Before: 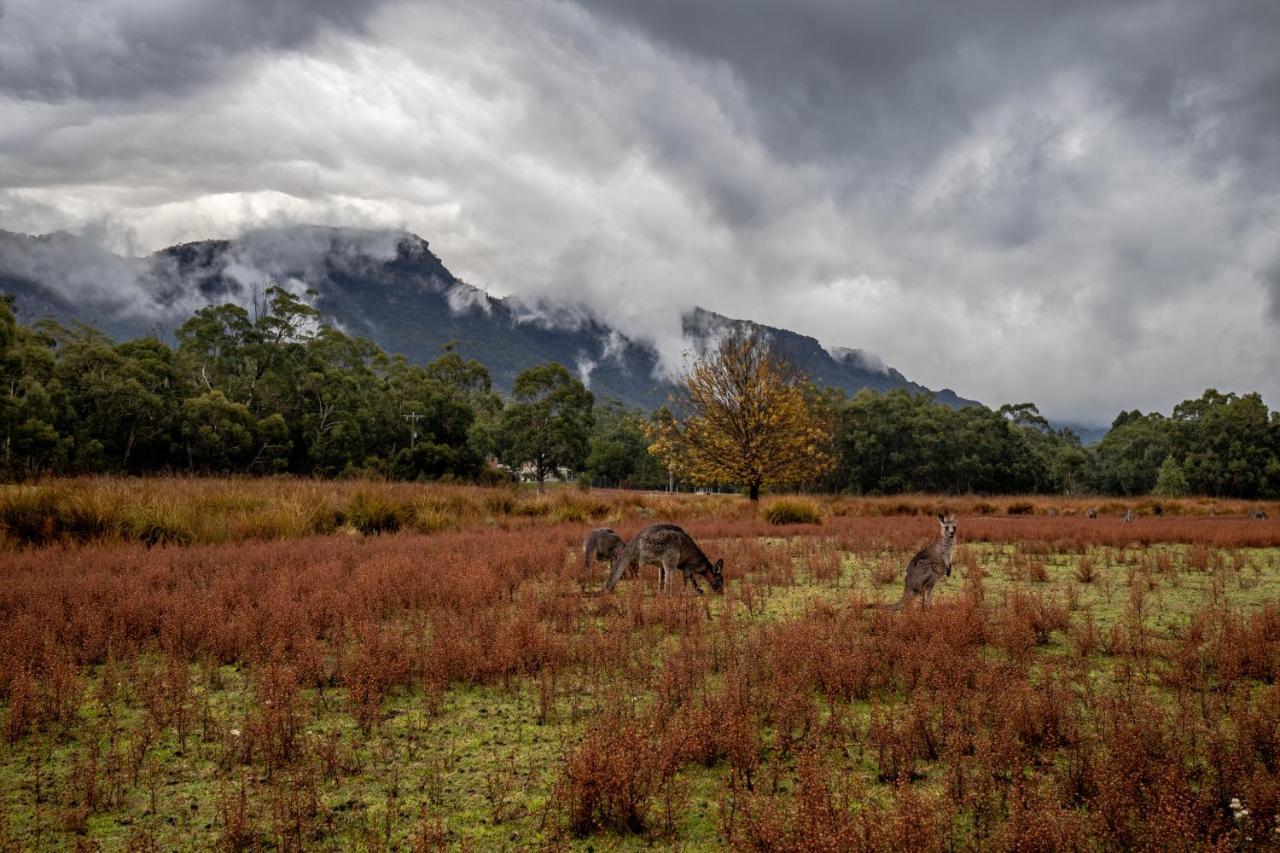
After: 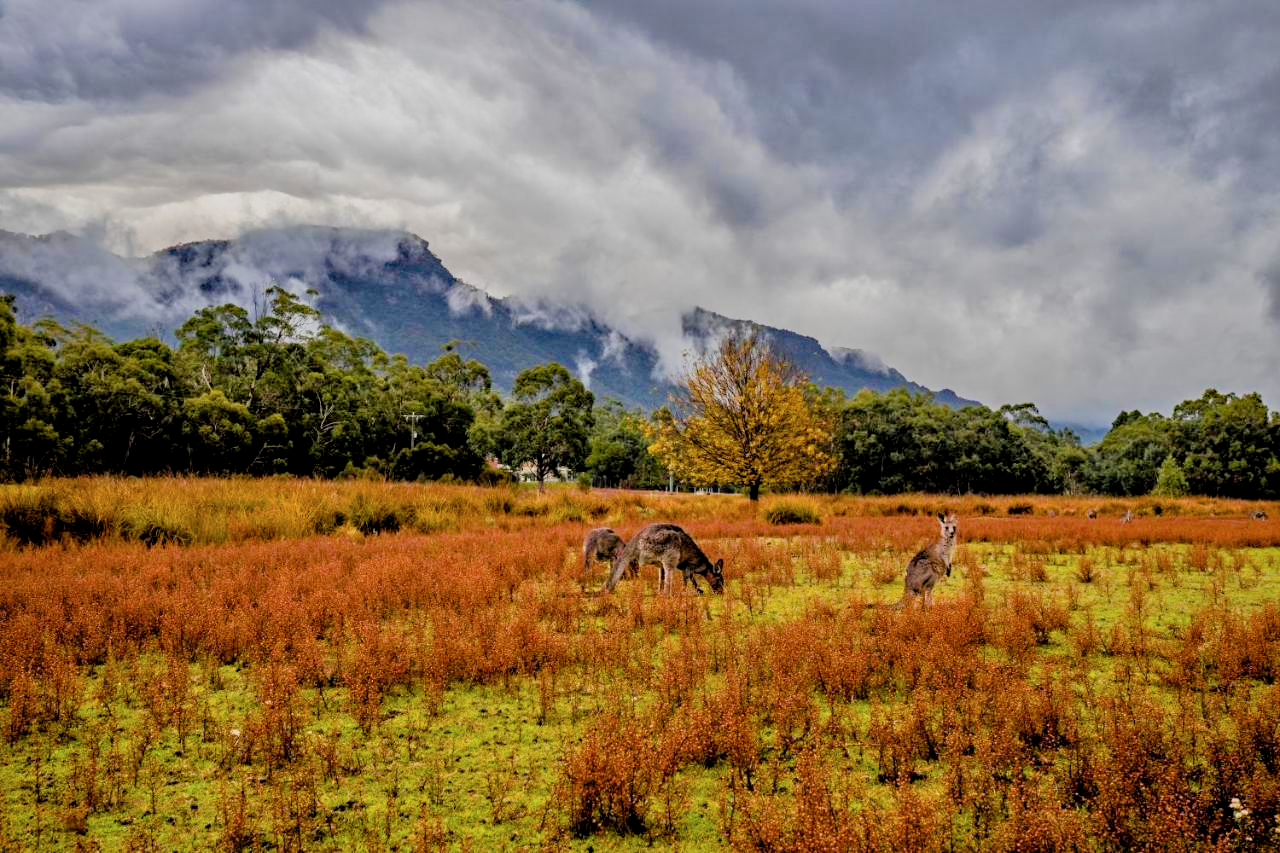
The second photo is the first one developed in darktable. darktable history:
local contrast: mode bilateral grid, contrast 20, coarseness 50, detail 120%, midtone range 0.2
contrast brightness saturation: saturation -0.05
filmic rgb: black relative exposure -7.32 EV, white relative exposure 5.09 EV, hardness 3.2
tone equalizer: -7 EV 0.15 EV, -6 EV 0.6 EV, -5 EV 1.15 EV, -4 EV 1.33 EV, -3 EV 1.15 EV, -2 EV 0.6 EV, -1 EV 0.15 EV, mask exposure compensation -0.5 EV
velvia: strength 15% | blend: blend mode lighten, opacity 100%; mask: uniform (no mask)
color balance rgb: perceptual saturation grading › global saturation 40%, global vibrance 15%
haze removal: compatibility mode true, adaptive false
